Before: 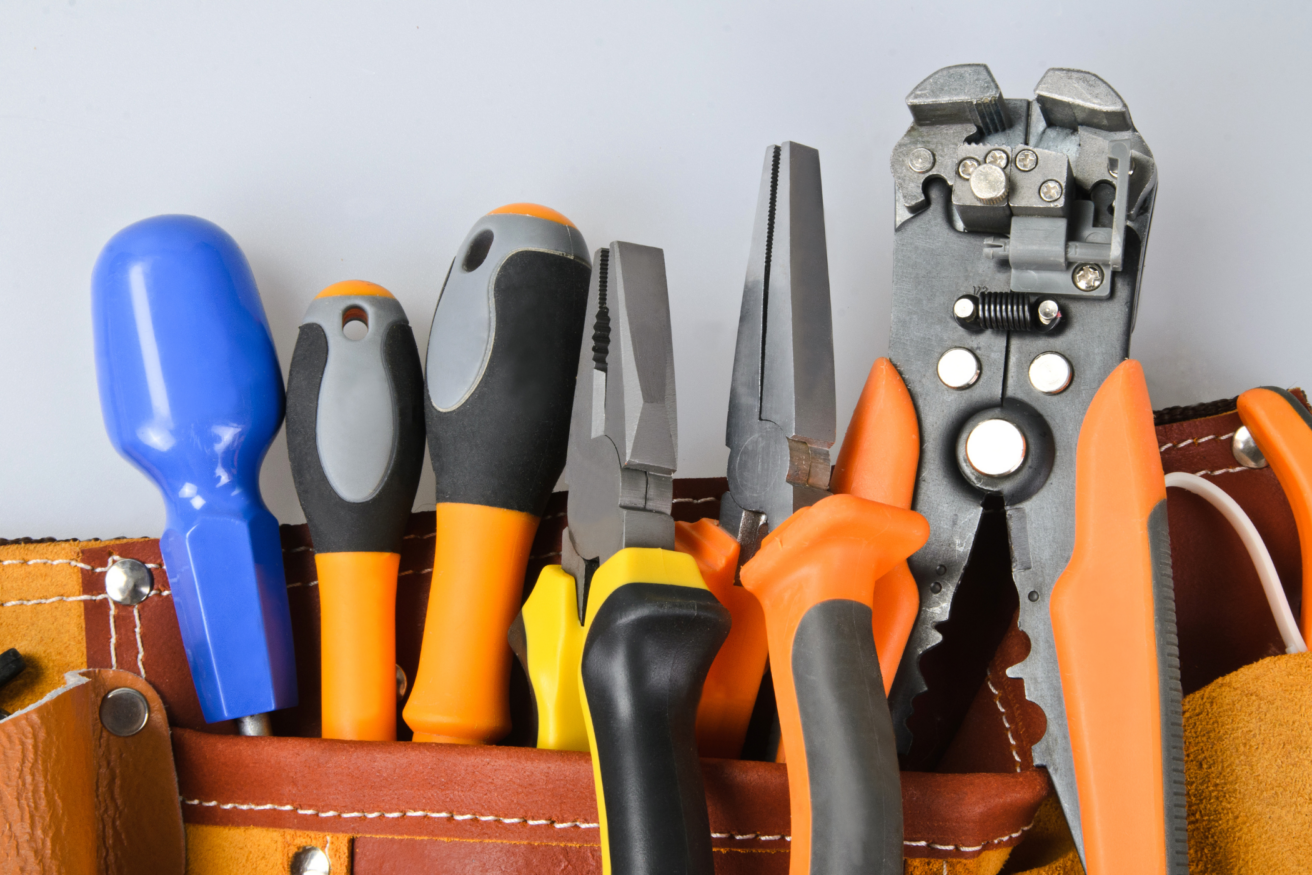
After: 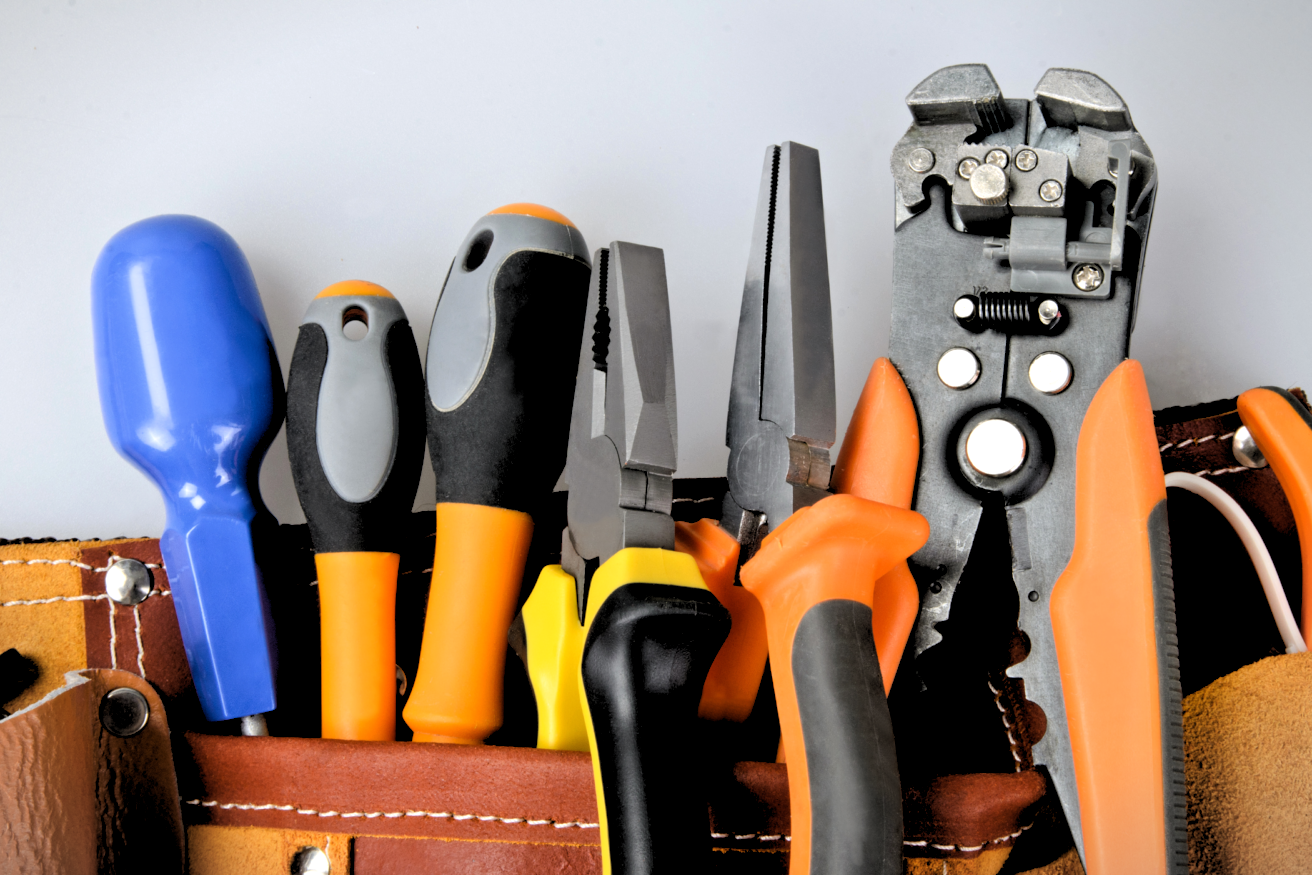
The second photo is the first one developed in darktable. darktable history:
vignetting: fall-off start 100%, brightness -0.282, width/height ratio 1.31
rgb levels: levels [[0.034, 0.472, 0.904], [0, 0.5, 1], [0, 0.5, 1]]
